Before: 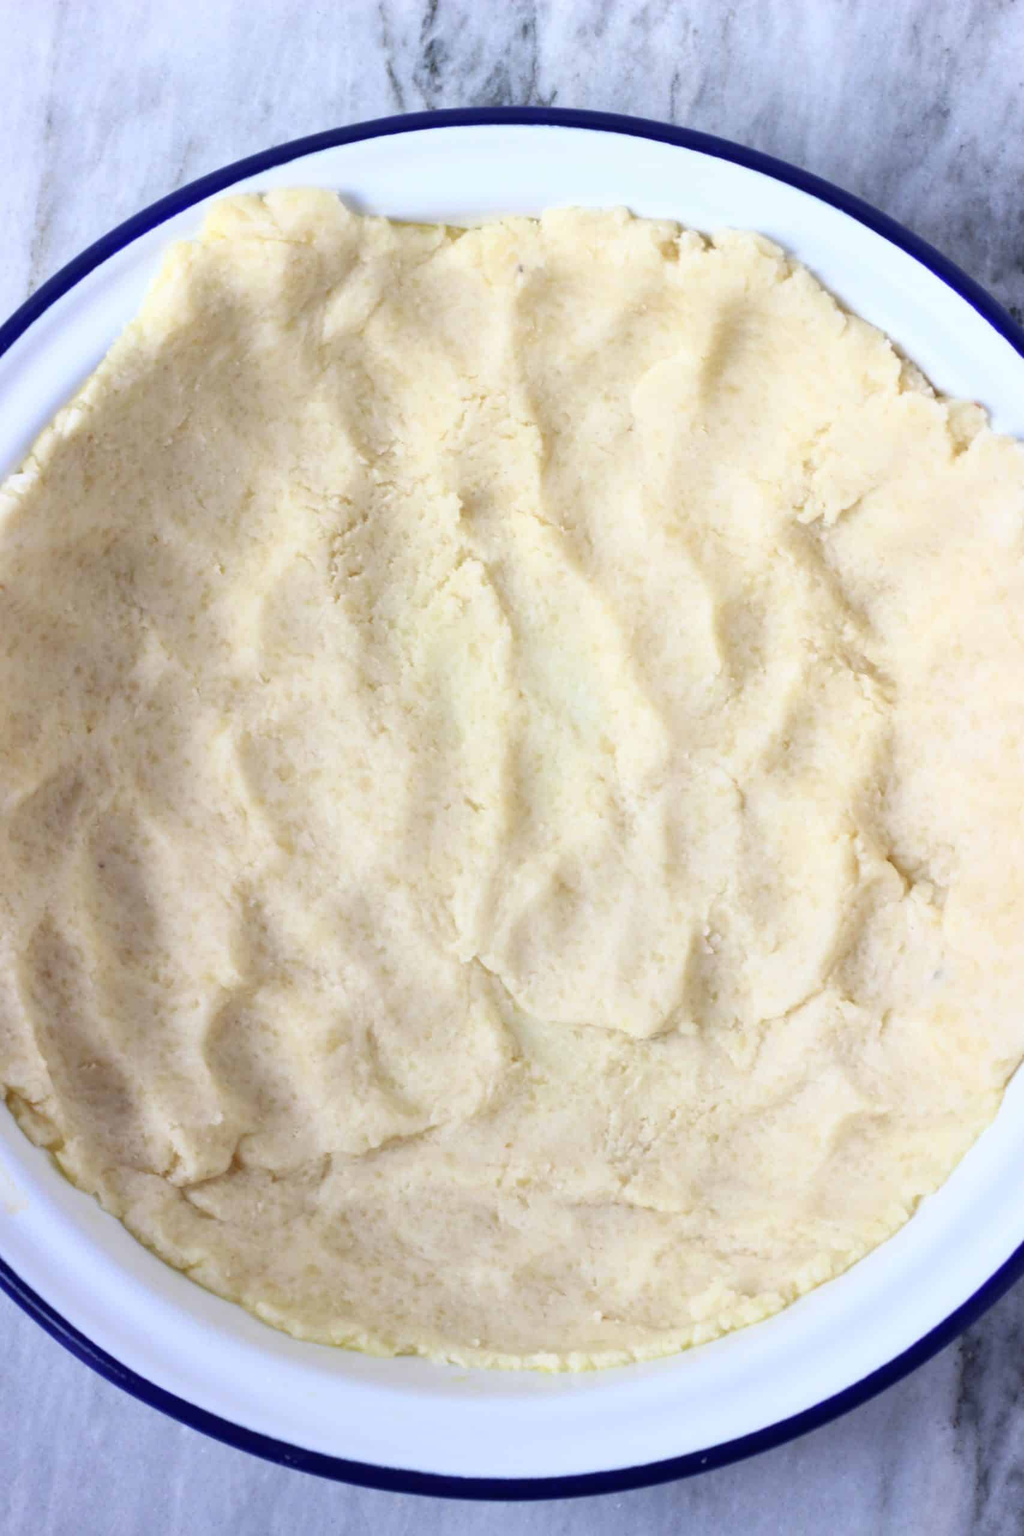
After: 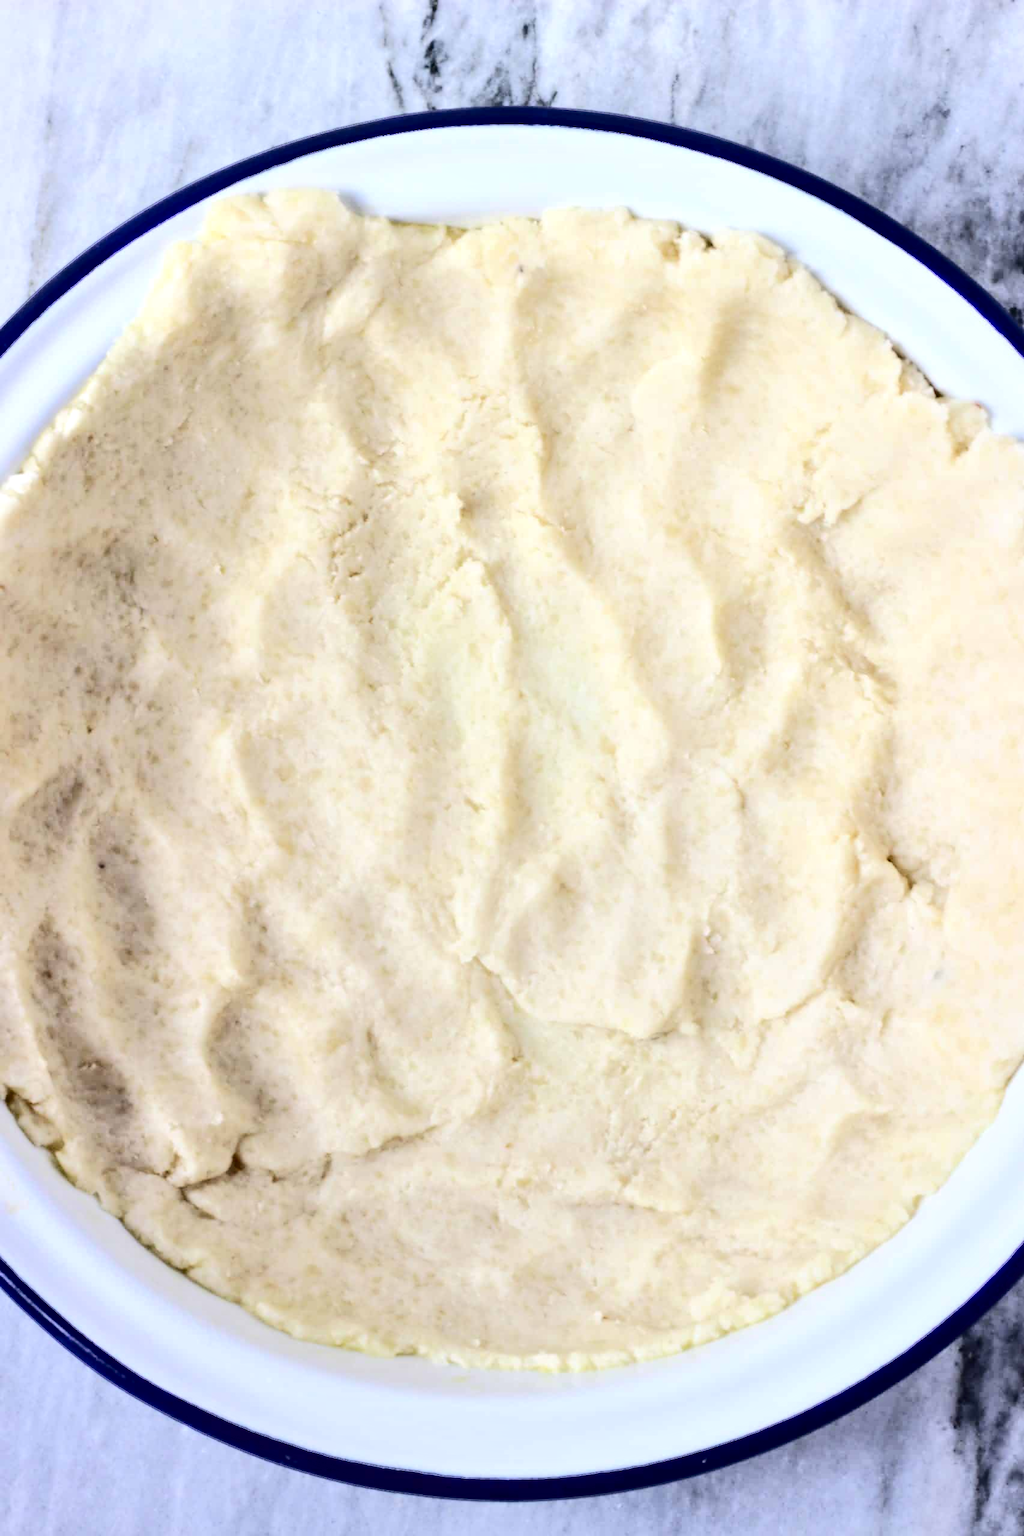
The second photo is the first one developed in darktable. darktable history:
contrast equalizer: octaves 7, y [[0.511, 0.558, 0.631, 0.632, 0.559, 0.512], [0.5 ×6], [0.507, 0.559, 0.627, 0.644, 0.647, 0.647], [0 ×6], [0 ×6]]
tone curve: curves: ch0 [(0, 0) (0.003, 0.017) (0.011, 0.017) (0.025, 0.017) (0.044, 0.019) (0.069, 0.03) (0.1, 0.046) (0.136, 0.066) (0.177, 0.104) (0.224, 0.151) (0.277, 0.231) (0.335, 0.321) (0.399, 0.454) (0.468, 0.567) (0.543, 0.674) (0.623, 0.763) (0.709, 0.82) (0.801, 0.872) (0.898, 0.934) (1, 1)], color space Lab, independent channels, preserve colors none
exposure: compensate highlight preservation false
